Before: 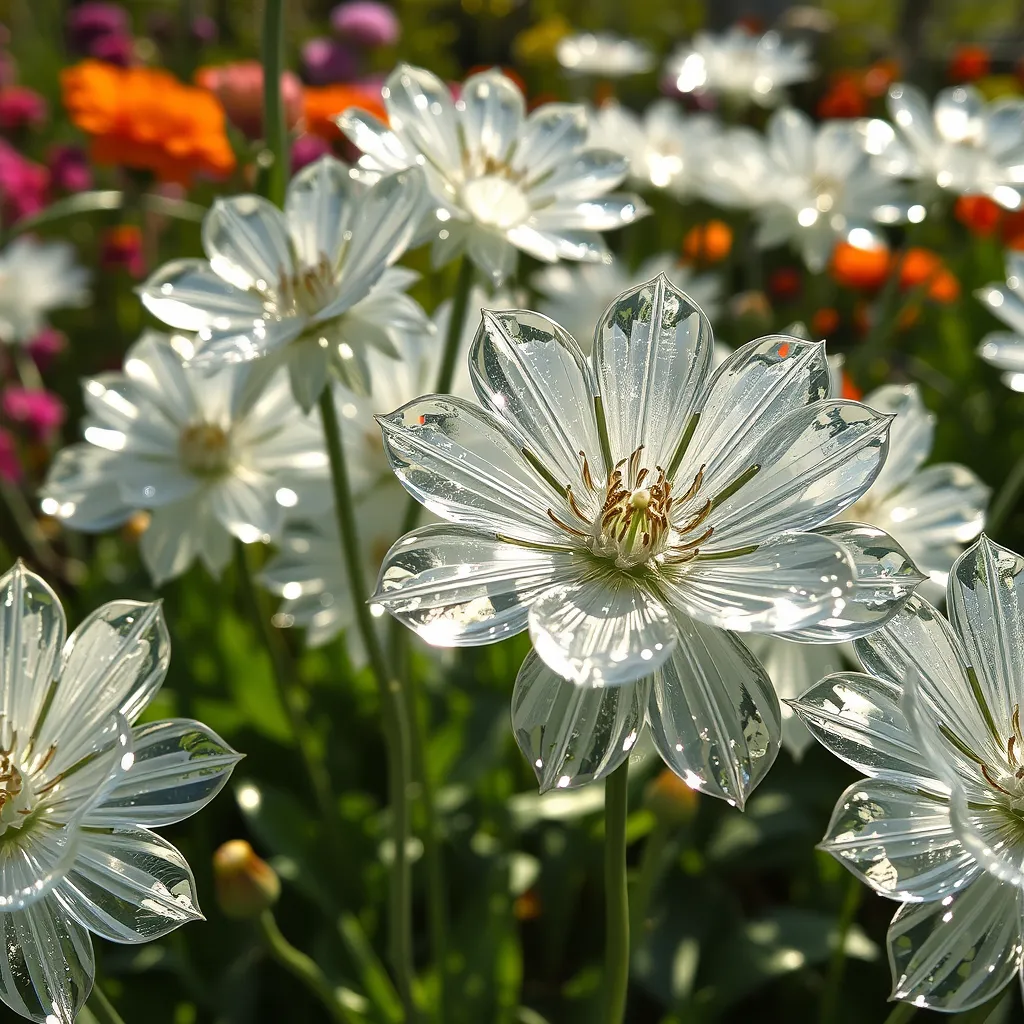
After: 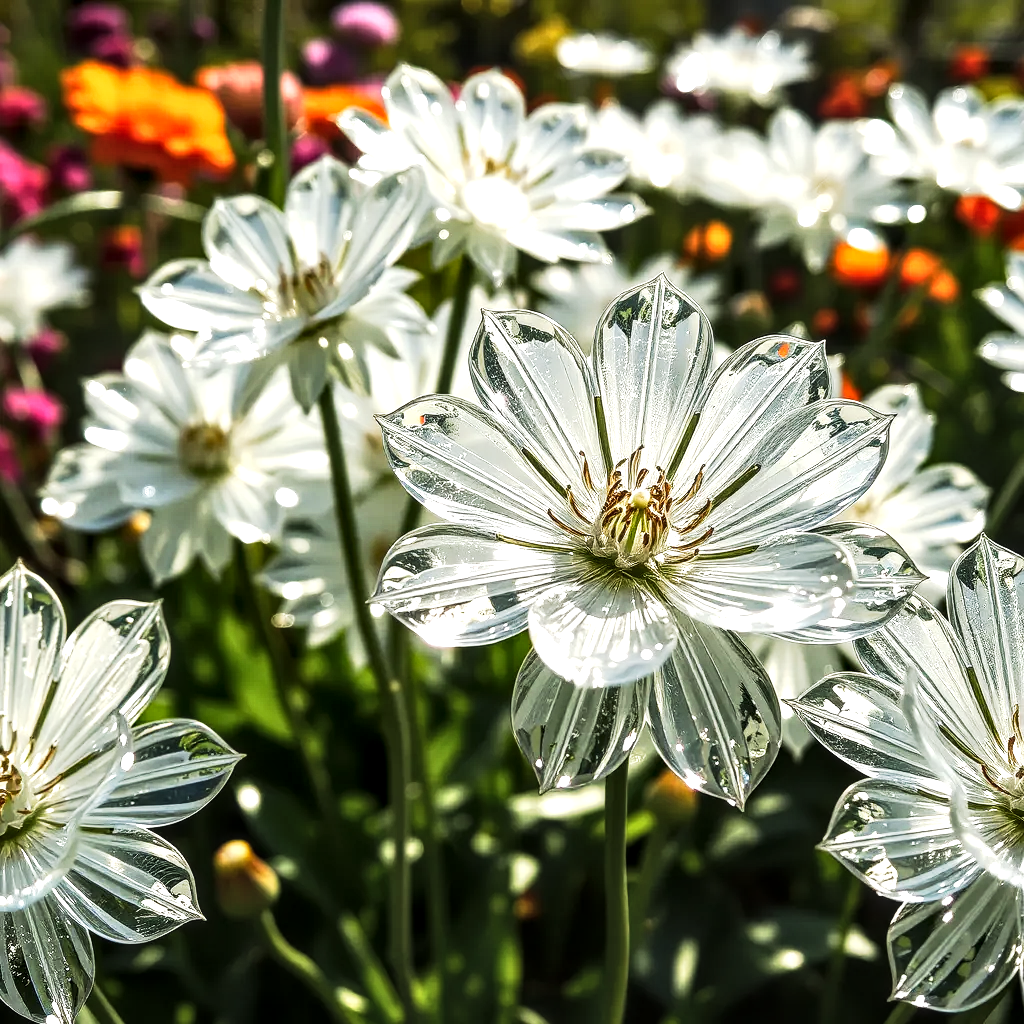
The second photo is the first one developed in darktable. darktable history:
local contrast: detail 150%
tone equalizer: -8 EV -0.714 EV, -7 EV -0.72 EV, -6 EV -0.638 EV, -5 EV -0.422 EV, -3 EV 0.403 EV, -2 EV 0.6 EV, -1 EV 0.684 EV, +0 EV 0.735 EV, edges refinement/feathering 500, mask exposure compensation -1.57 EV, preserve details no
tone curve: curves: ch0 [(0, 0.013) (0.104, 0.103) (0.258, 0.267) (0.448, 0.489) (0.709, 0.794) (0.895, 0.915) (0.994, 0.971)]; ch1 [(0, 0) (0.335, 0.298) (0.446, 0.416) (0.488, 0.488) (0.515, 0.504) (0.581, 0.615) (0.635, 0.661) (1, 1)]; ch2 [(0, 0) (0.314, 0.306) (0.436, 0.447) (0.502, 0.5) (0.538, 0.541) (0.568, 0.603) (0.641, 0.635) (0.717, 0.701) (1, 1)], preserve colors none
